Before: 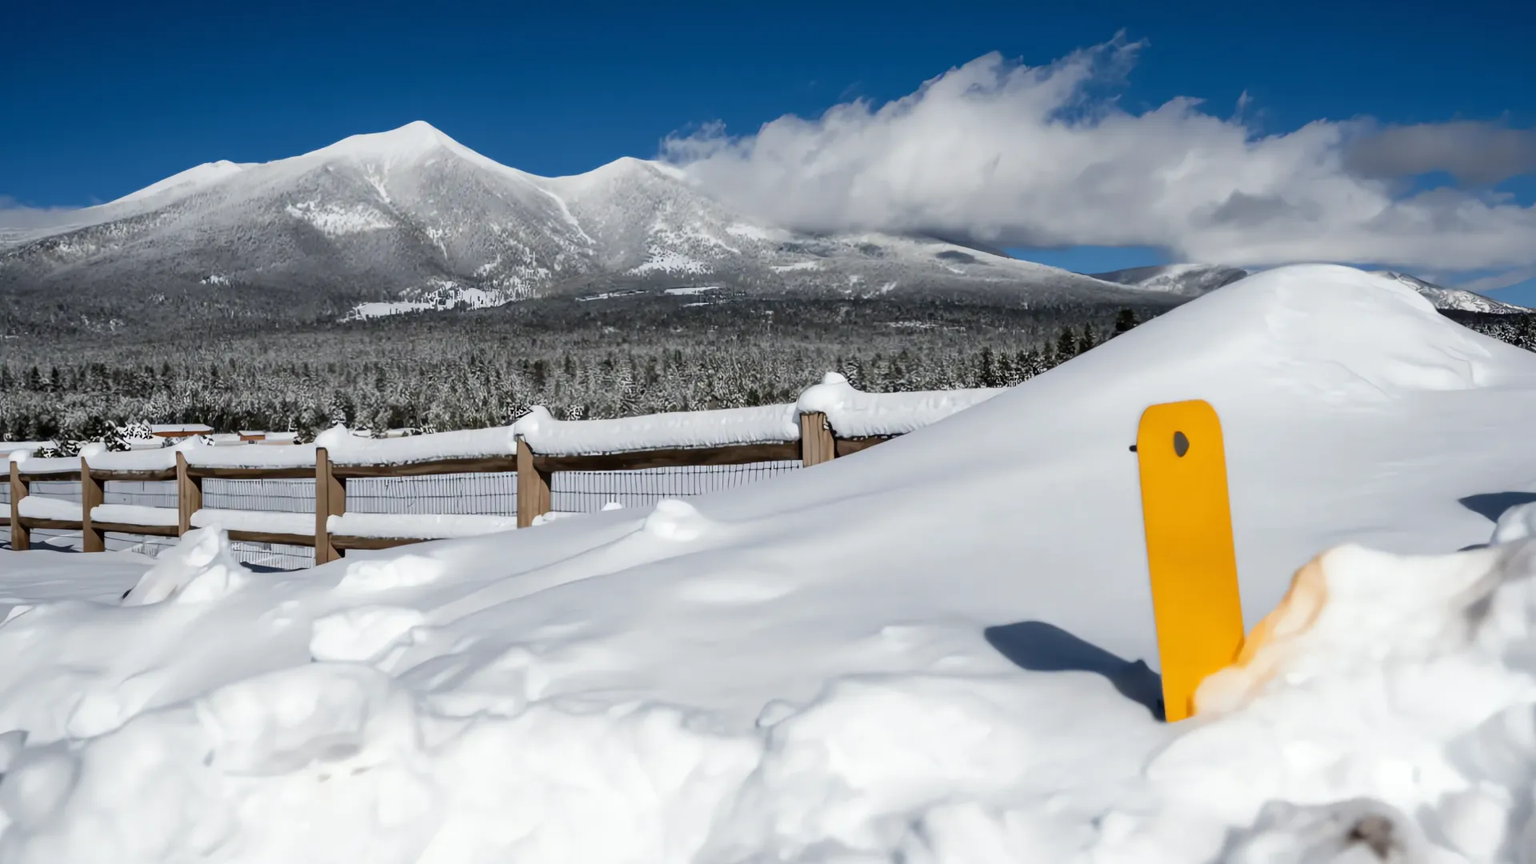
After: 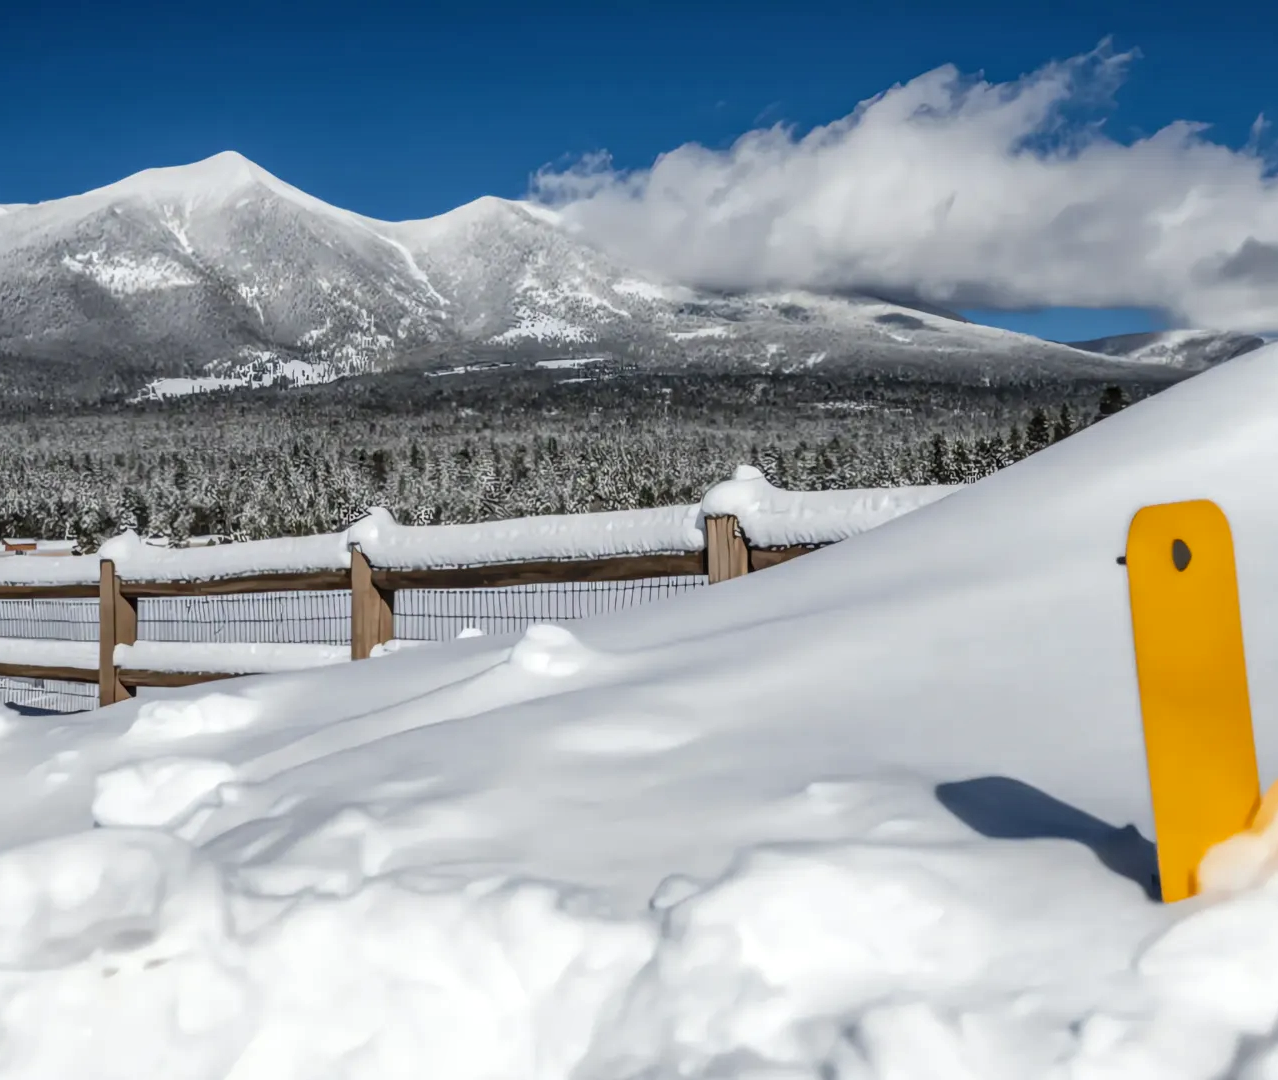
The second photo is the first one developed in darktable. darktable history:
local contrast: highlights 4%, shadows 1%, detail 133%
crop and rotate: left 15.378%, right 18.056%
